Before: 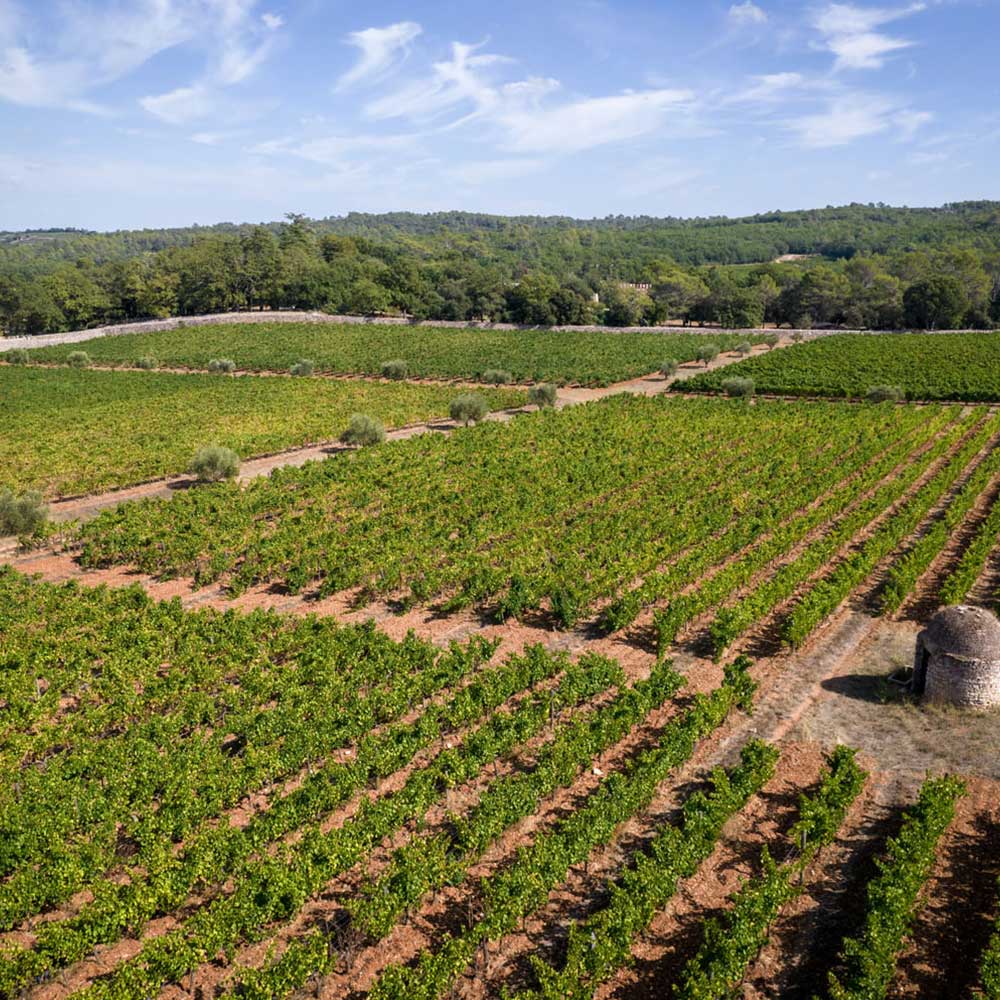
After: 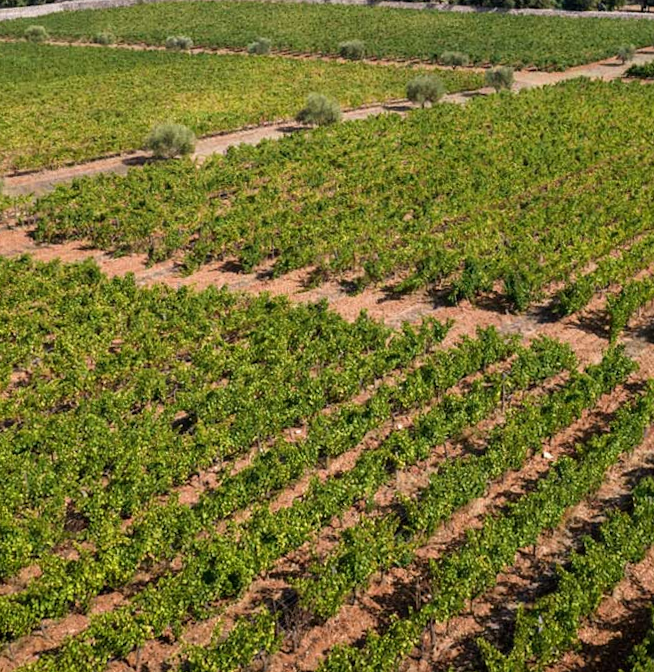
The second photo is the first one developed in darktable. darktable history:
crop and rotate: angle -1.03°, left 3.754%, top 31.571%, right 29.619%
